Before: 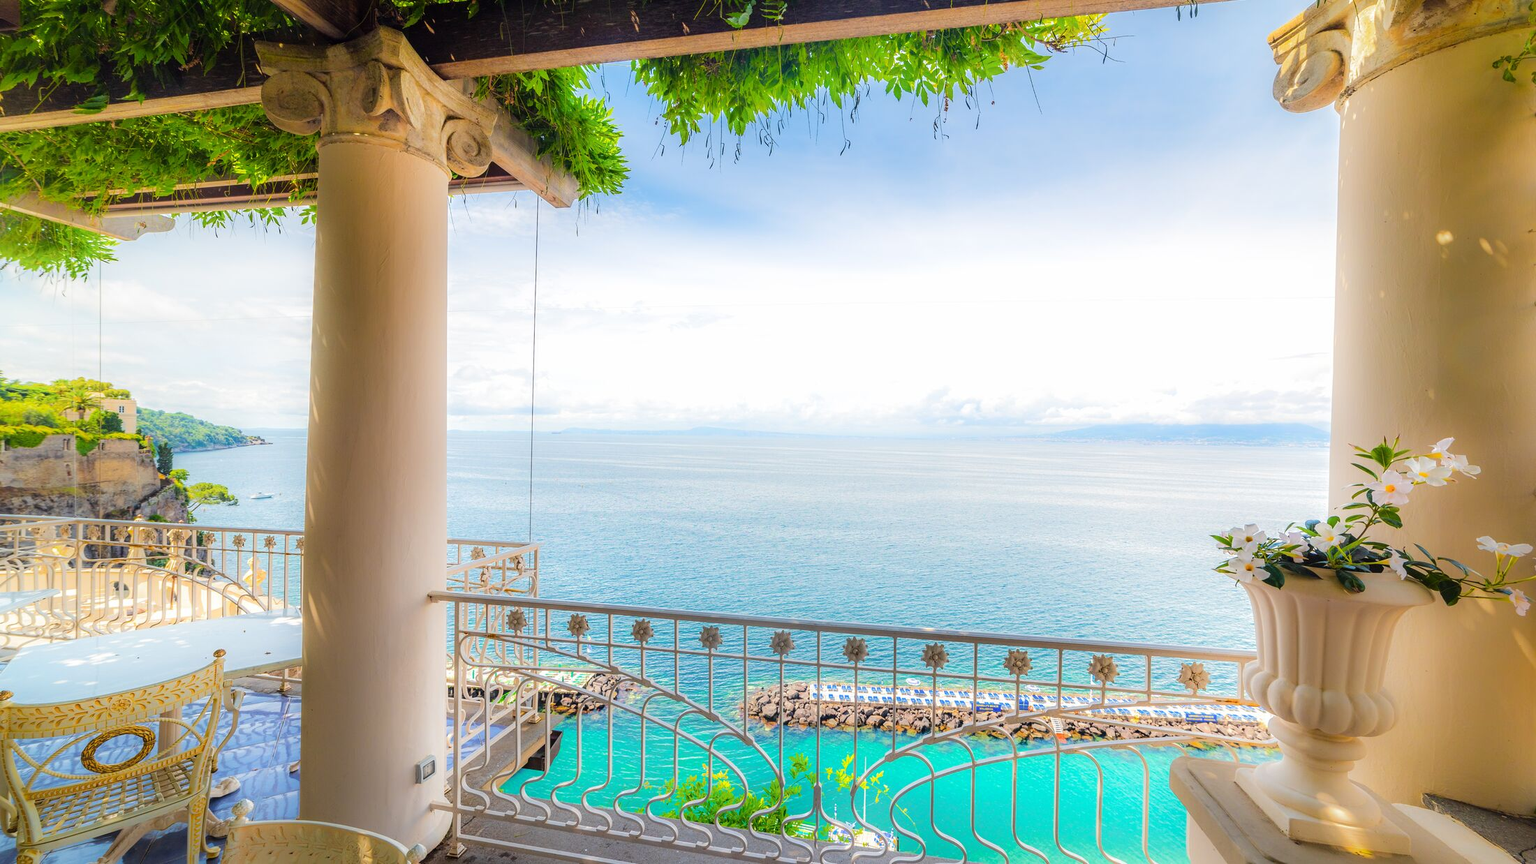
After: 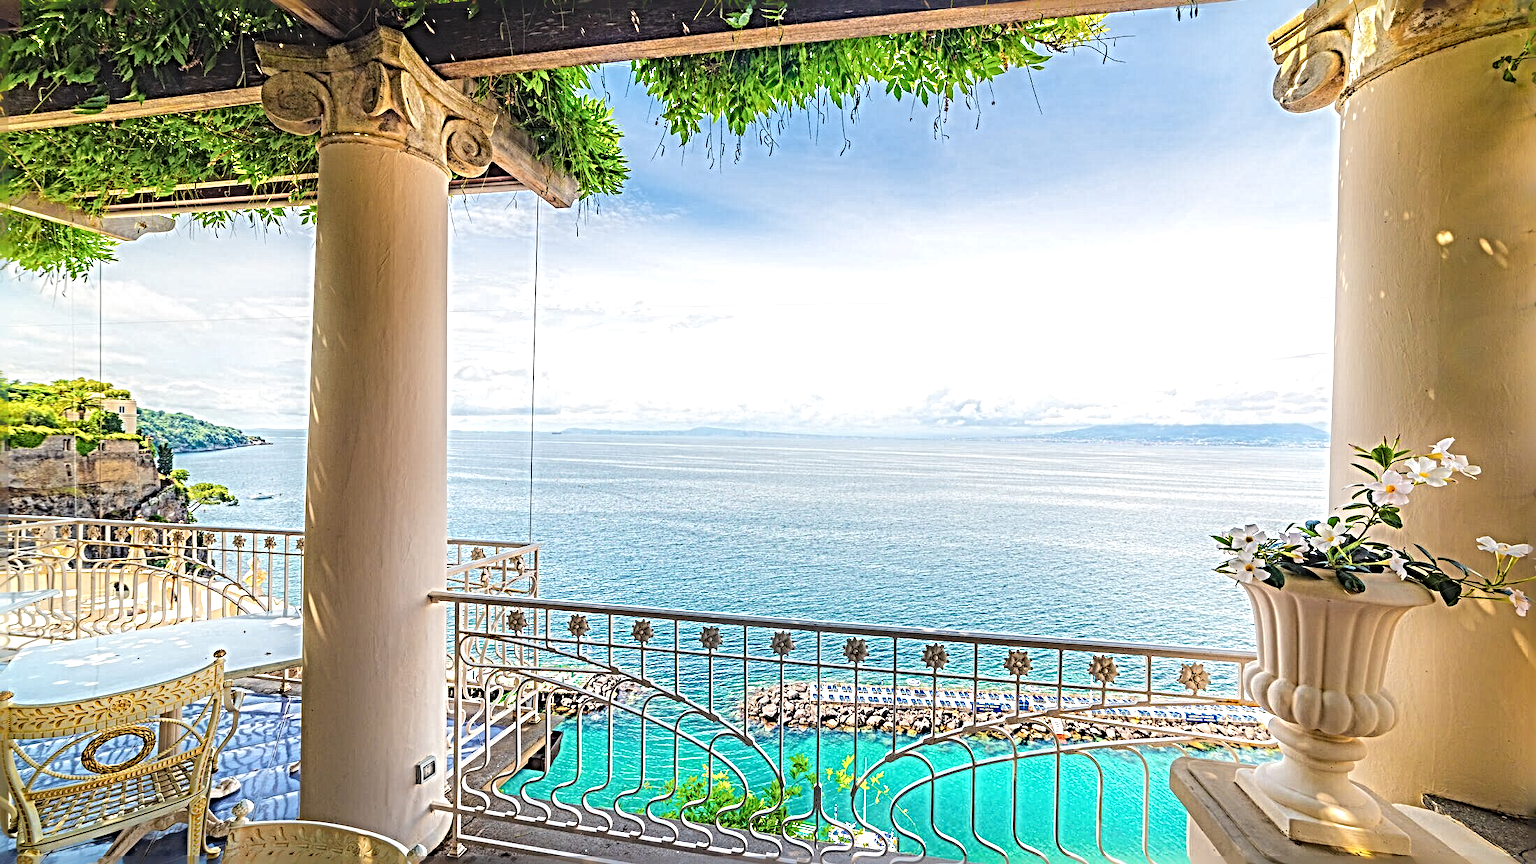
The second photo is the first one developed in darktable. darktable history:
sharpen: radius 6.26, amount 1.814, threshold 0.043
local contrast: on, module defaults
exposure: black level correction -0.009, exposure 0.07 EV, compensate highlight preservation false
